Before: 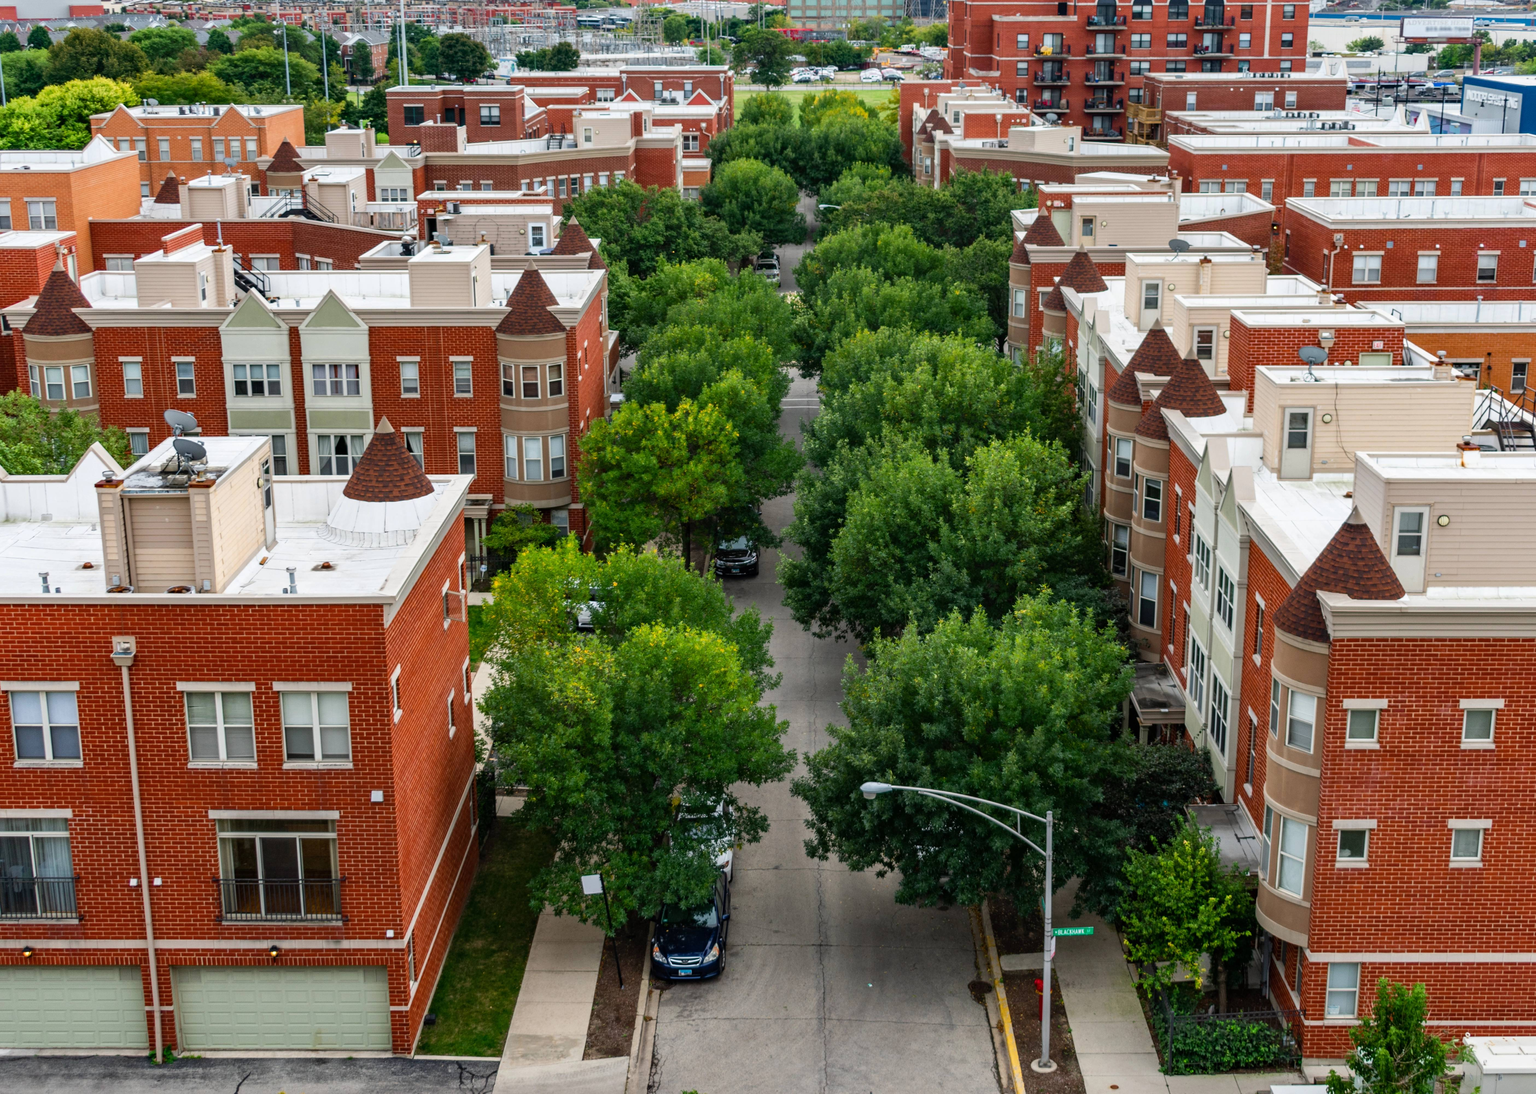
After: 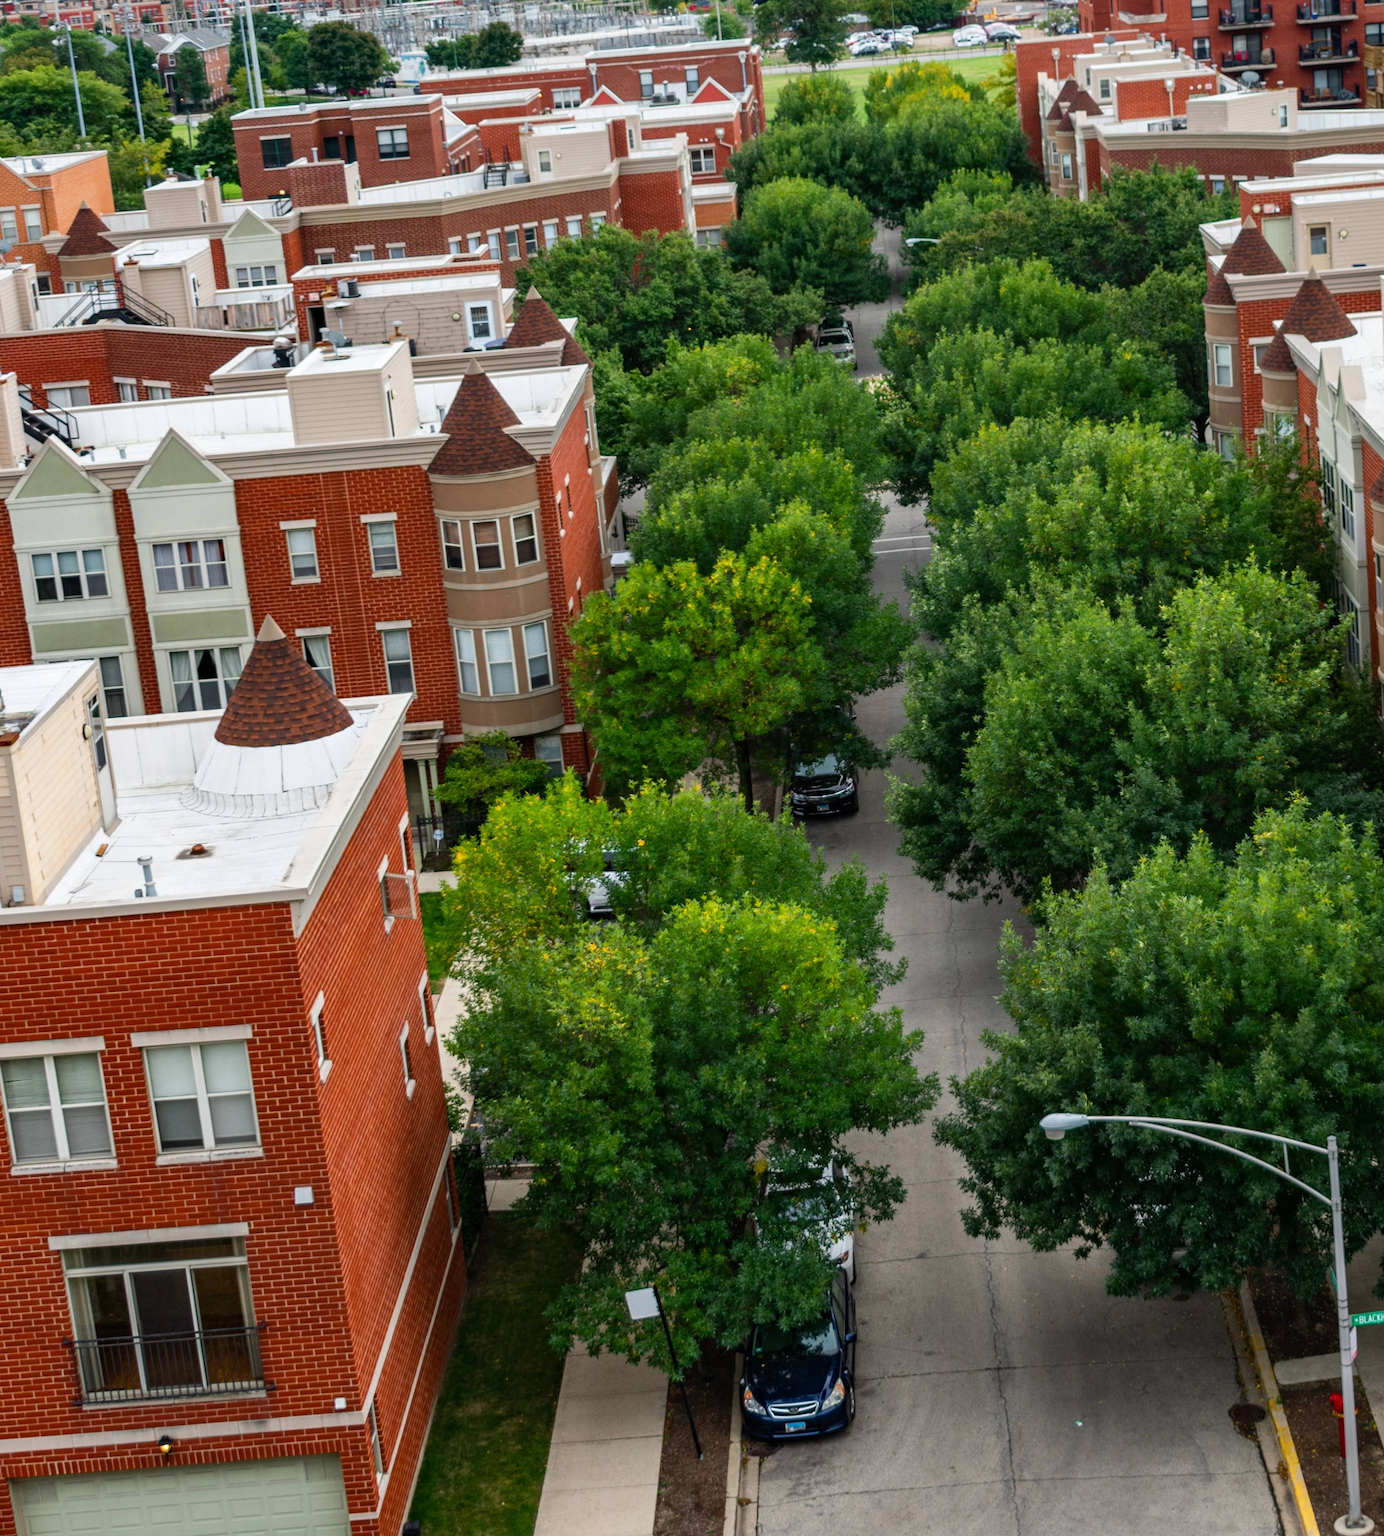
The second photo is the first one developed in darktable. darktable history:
crop: left 10.644%, right 26.528%
rotate and perspective: rotation -4.57°, crop left 0.054, crop right 0.944, crop top 0.087, crop bottom 0.914
